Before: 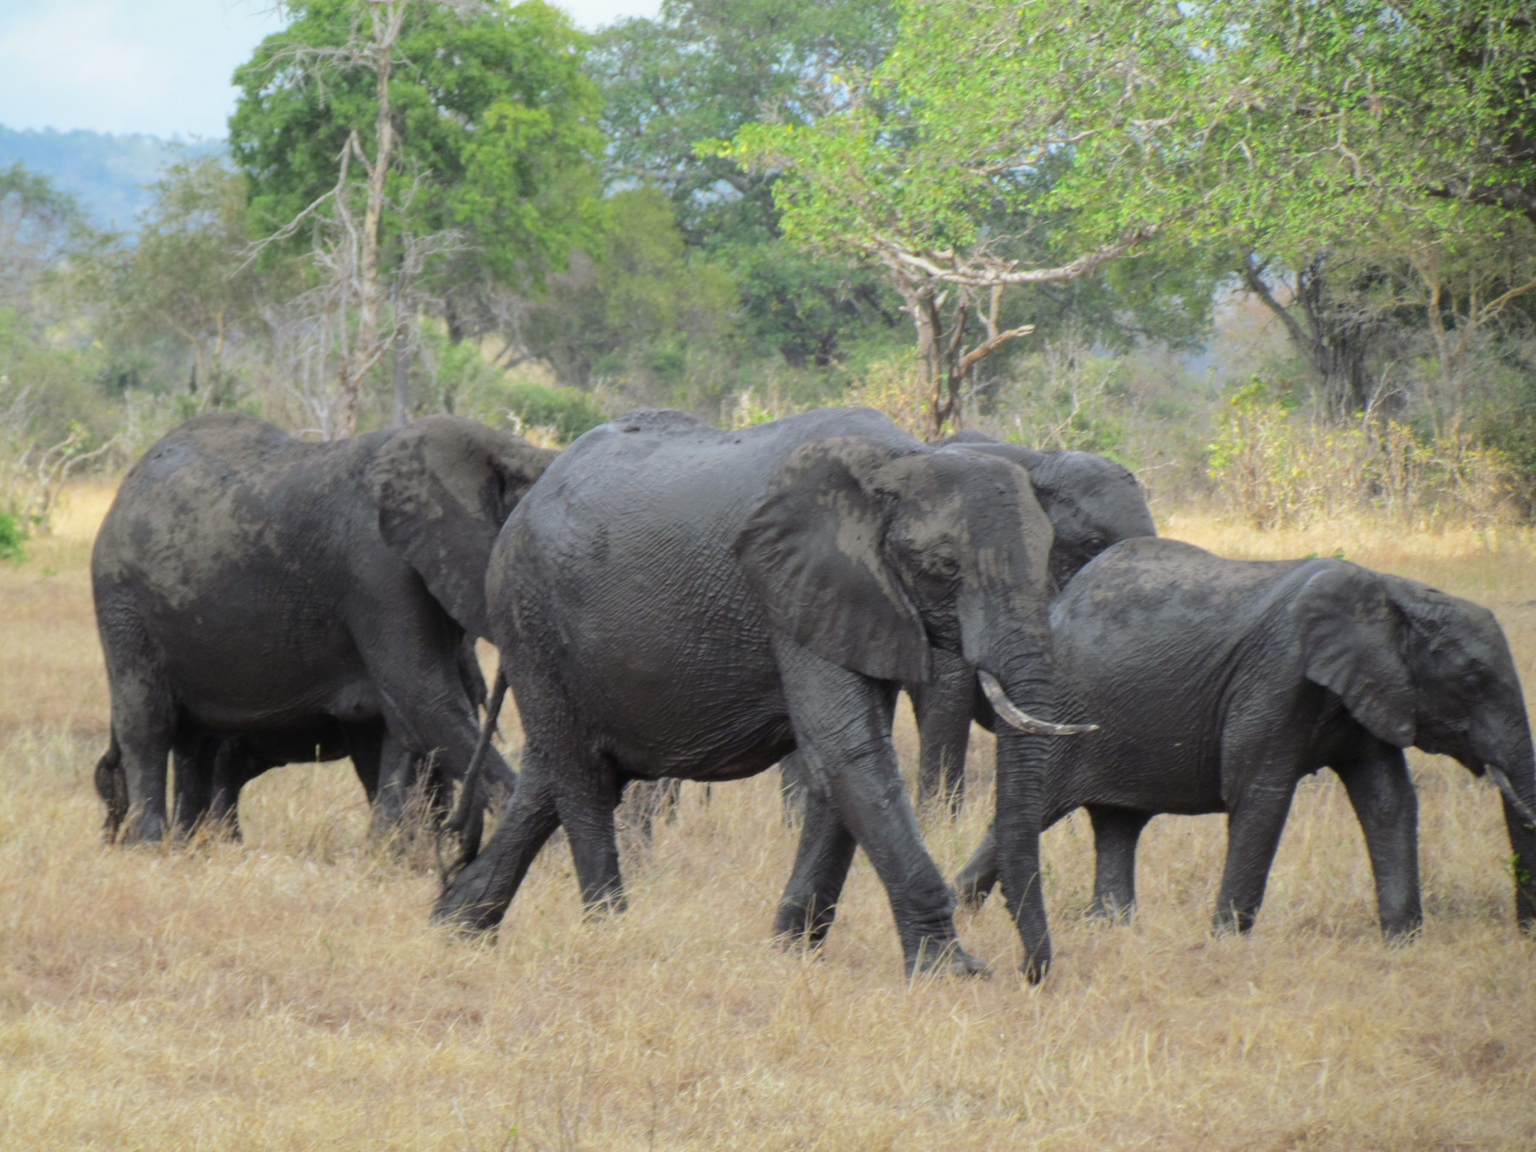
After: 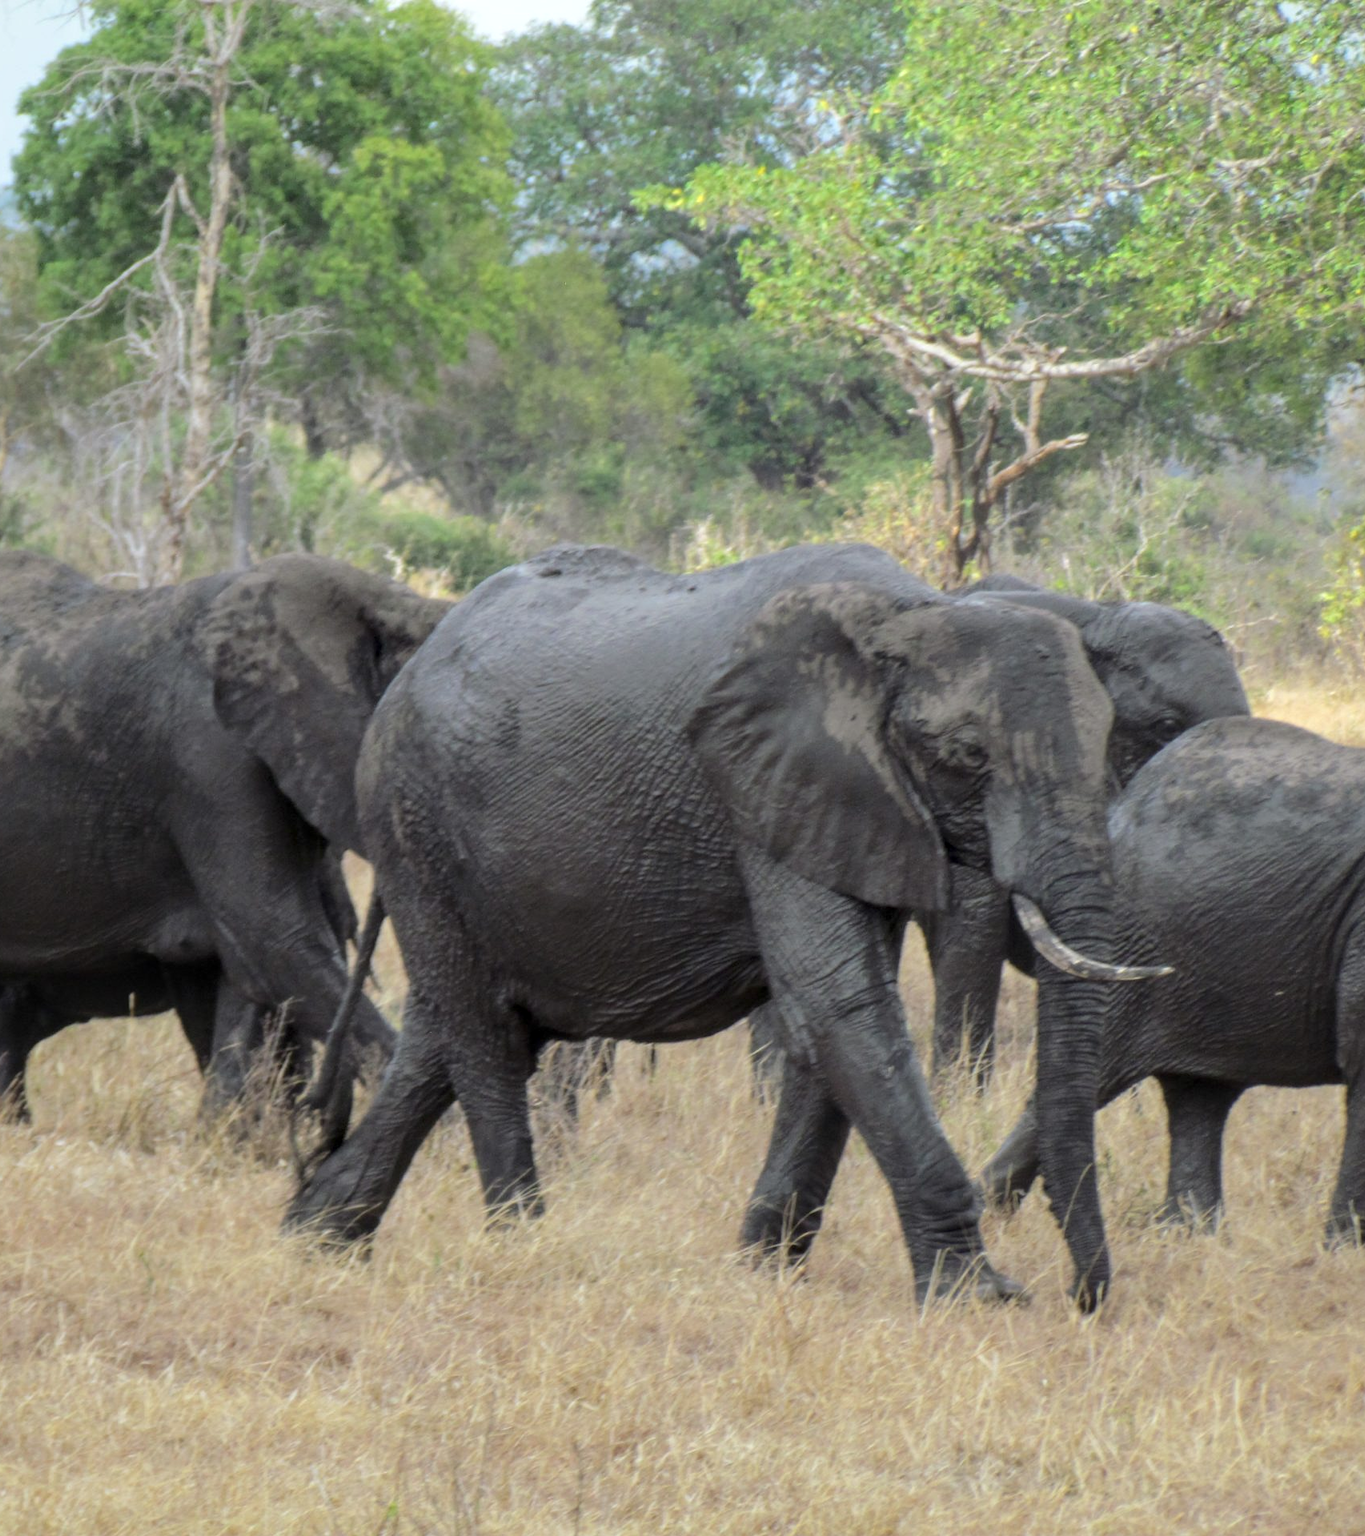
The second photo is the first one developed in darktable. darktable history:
contrast brightness saturation: saturation -0.05
crop and rotate: left 14.292%, right 19.041%
local contrast: on, module defaults
